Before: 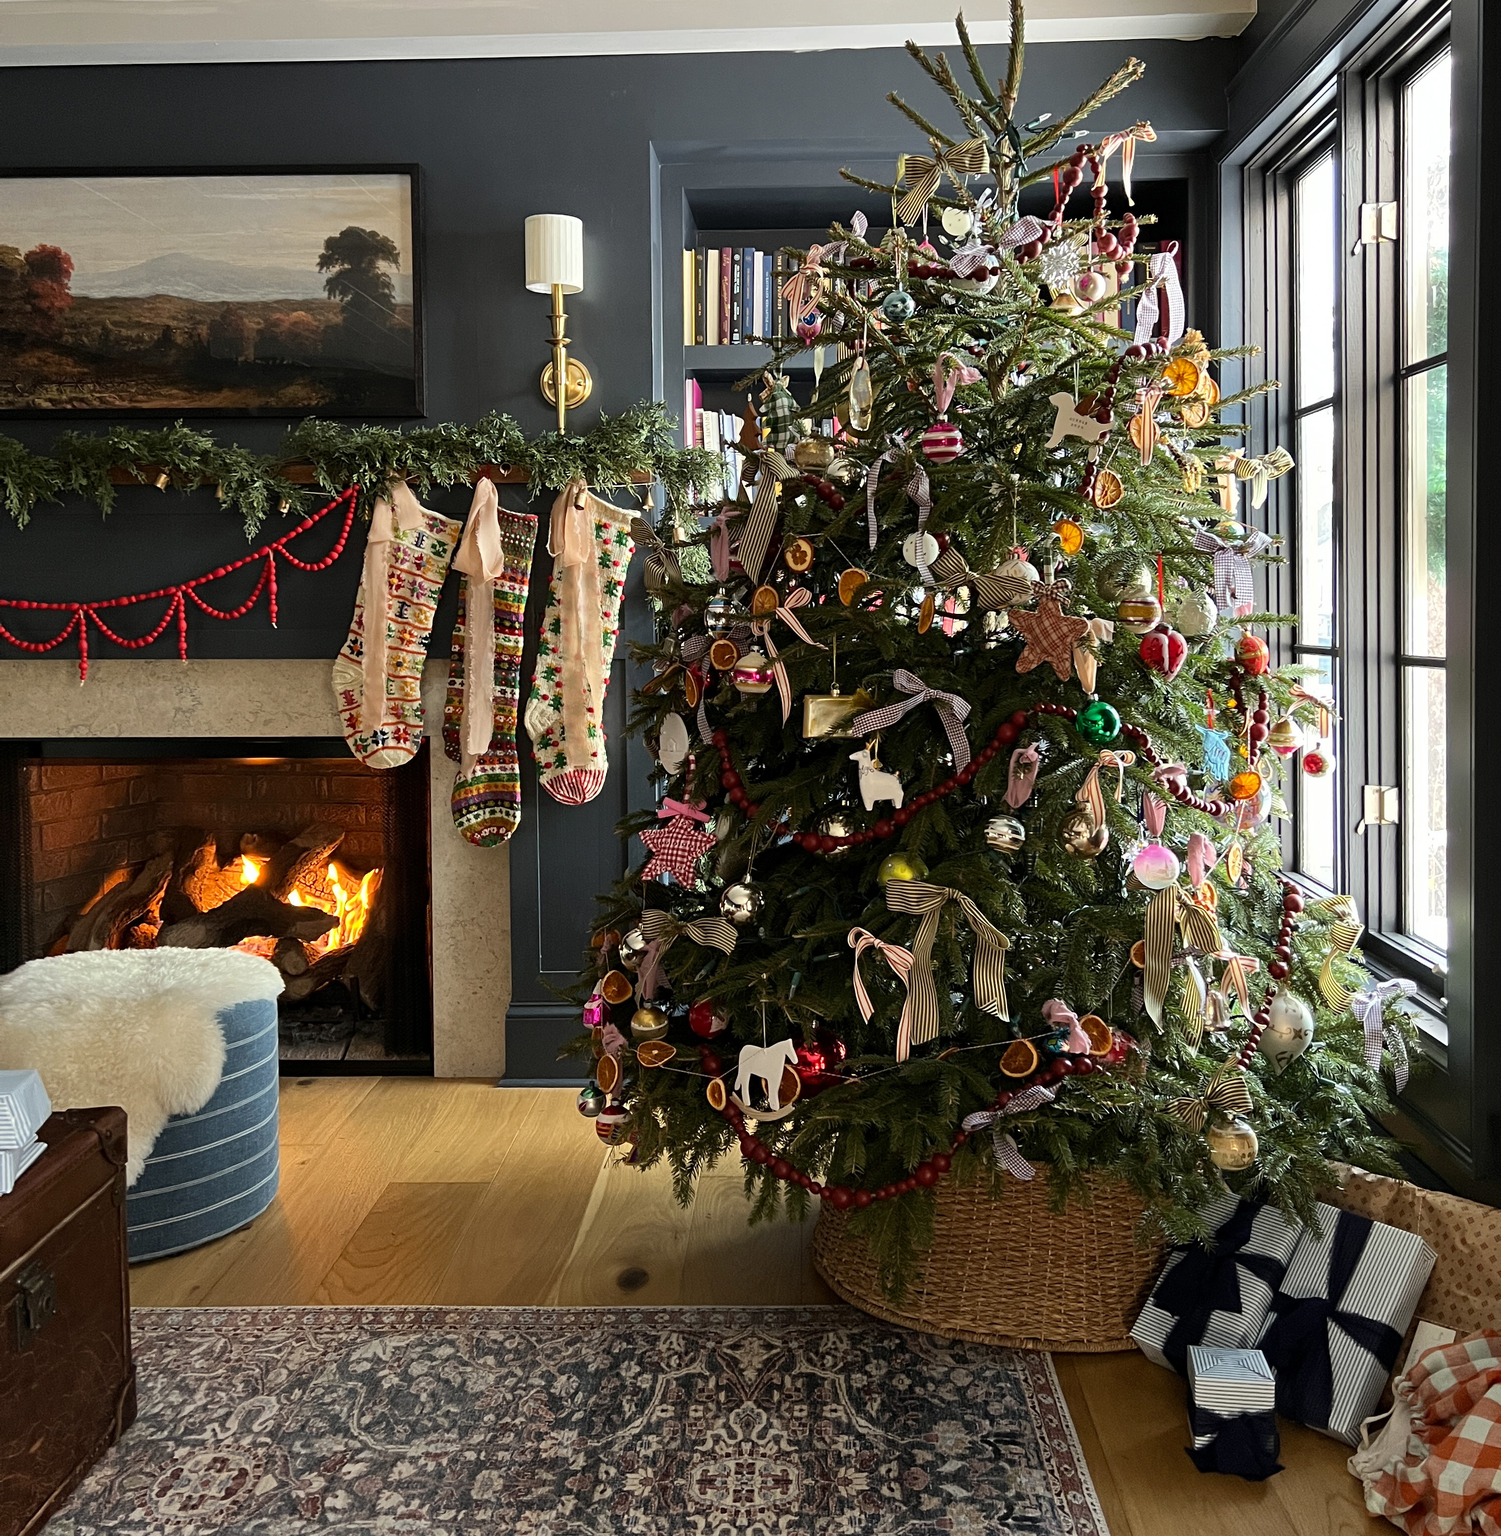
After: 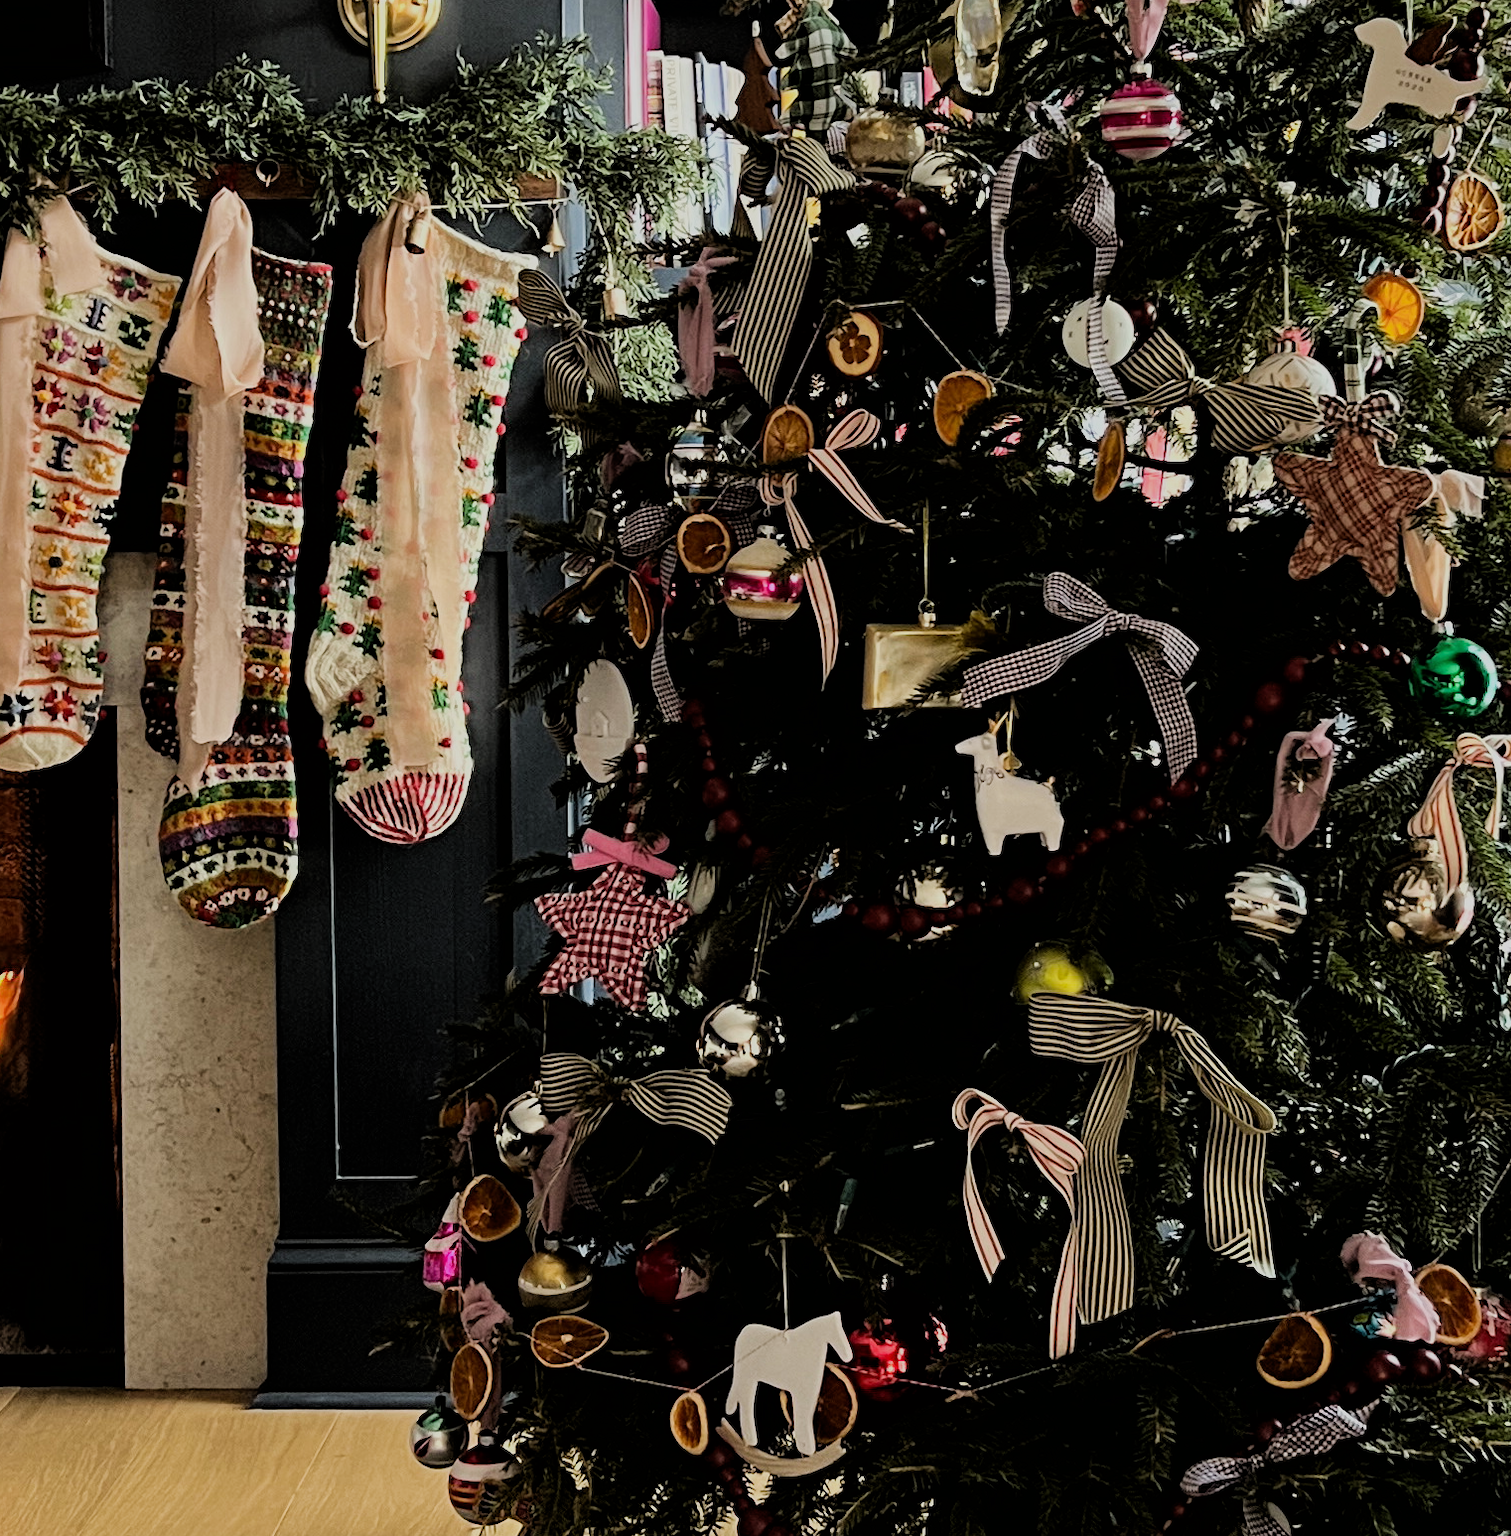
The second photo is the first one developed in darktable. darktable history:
crop: left 24.793%, top 24.961%, right 24.864%, bottom 25.035%
filmic rgb: black relative exposure -4.19 EV, white relative exposure 5.1 EV, threshold 2.99 EV, hardness 2.08, contrast 1.18, enable highlight reconstruction true
